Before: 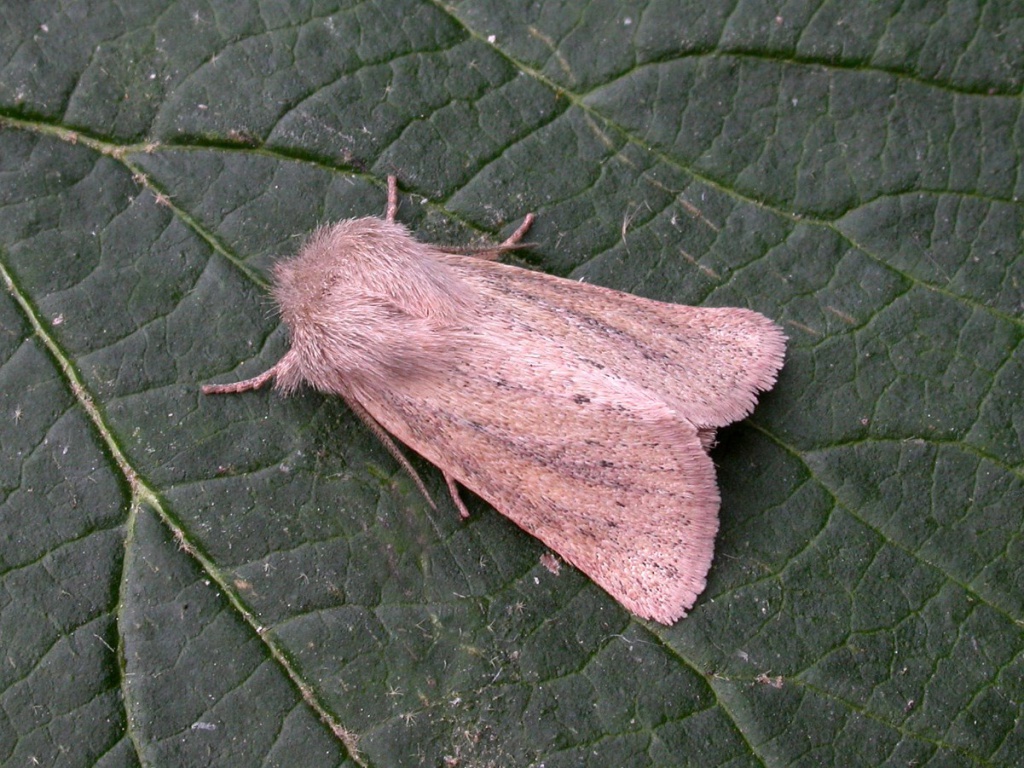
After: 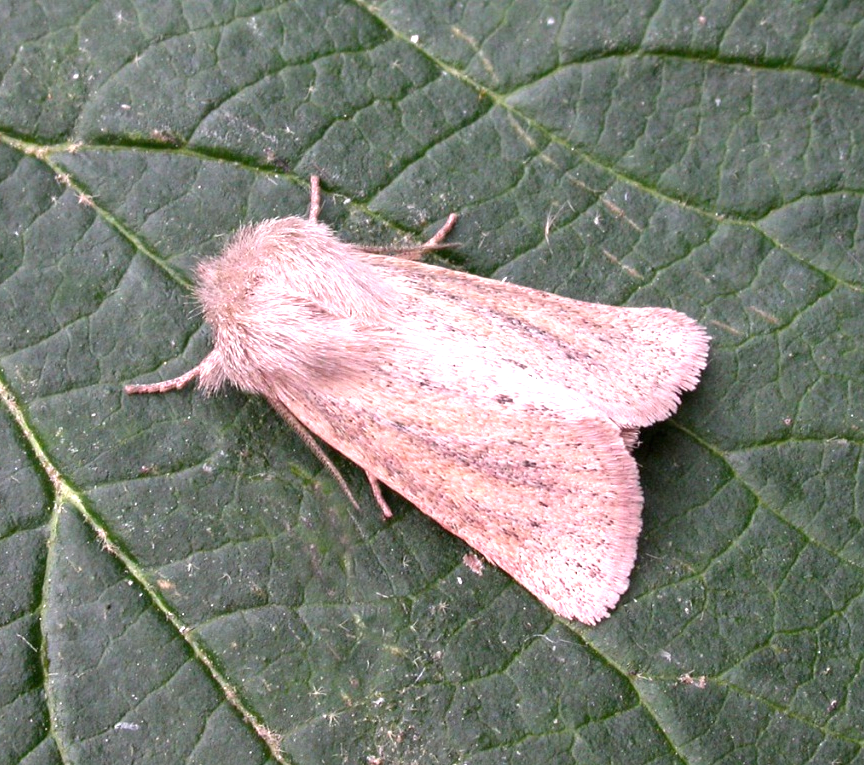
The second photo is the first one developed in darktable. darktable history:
crop: left 7.598%, right 7.873%
tone equalizer: -7 EV 0.13 EV, smoothing diameter 25%, edges refinement/feathering 10, preserve details guided filter
exposure: black level correction 0, exposure 1 EV, compensate exposure bias true, compensate highlight preservation false
